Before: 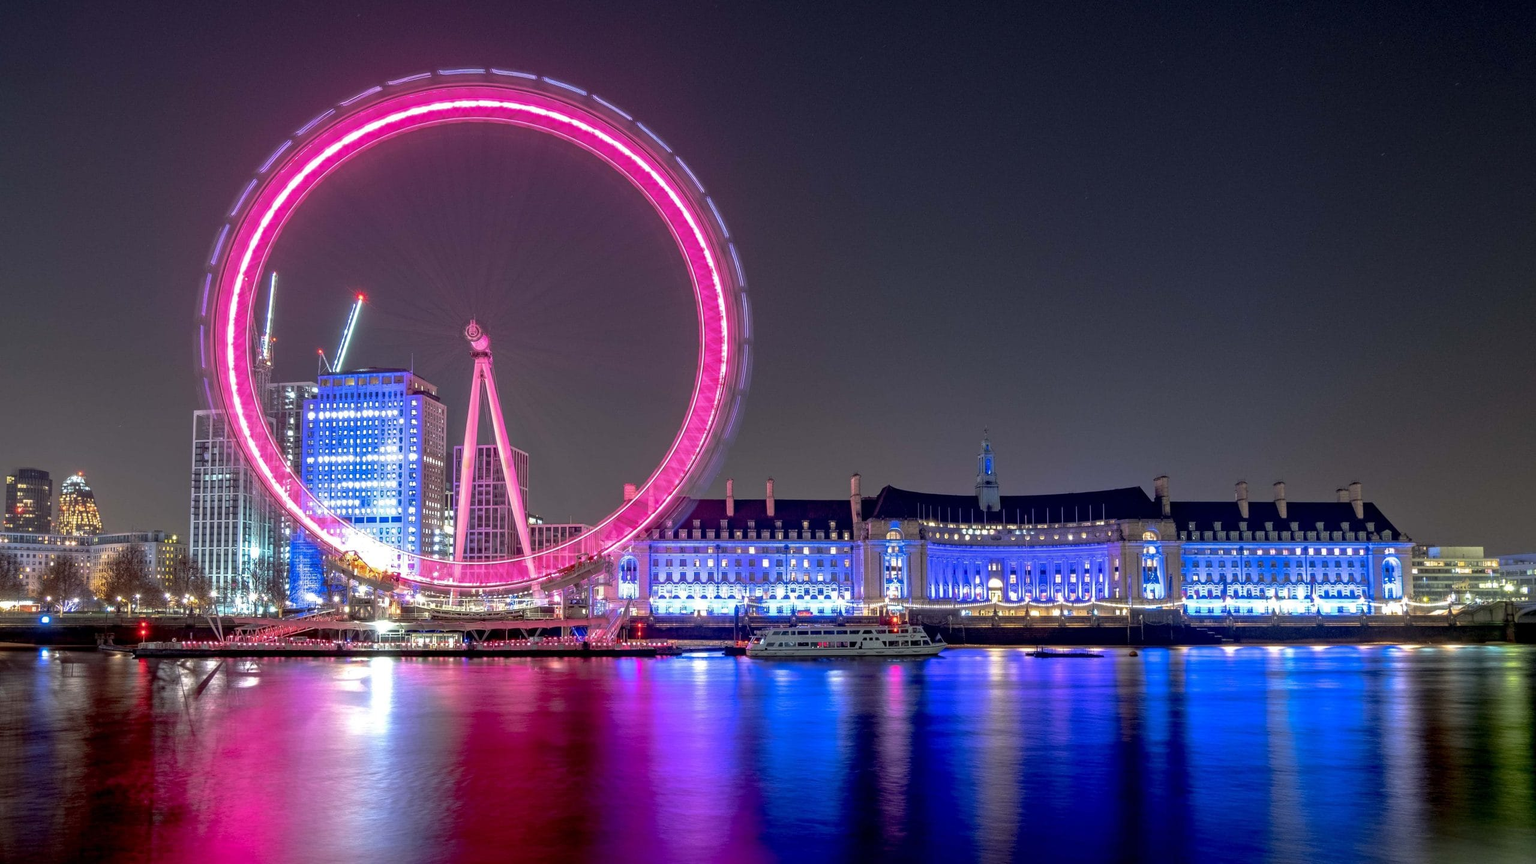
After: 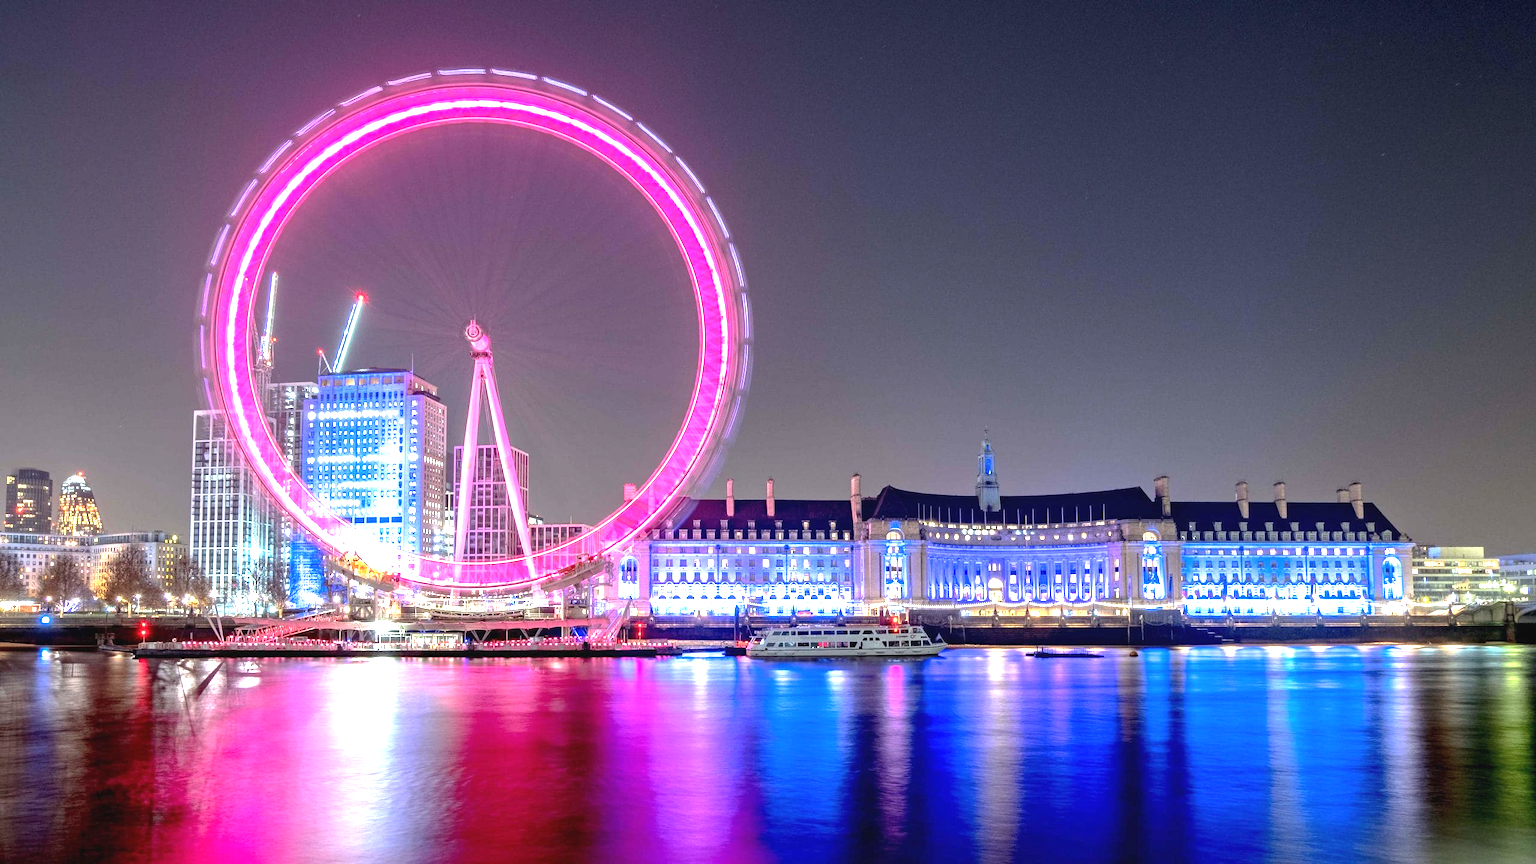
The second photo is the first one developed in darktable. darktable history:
exposure: black level correction -0.002, exposure 1.354 EV, compensate highlight preservation false
